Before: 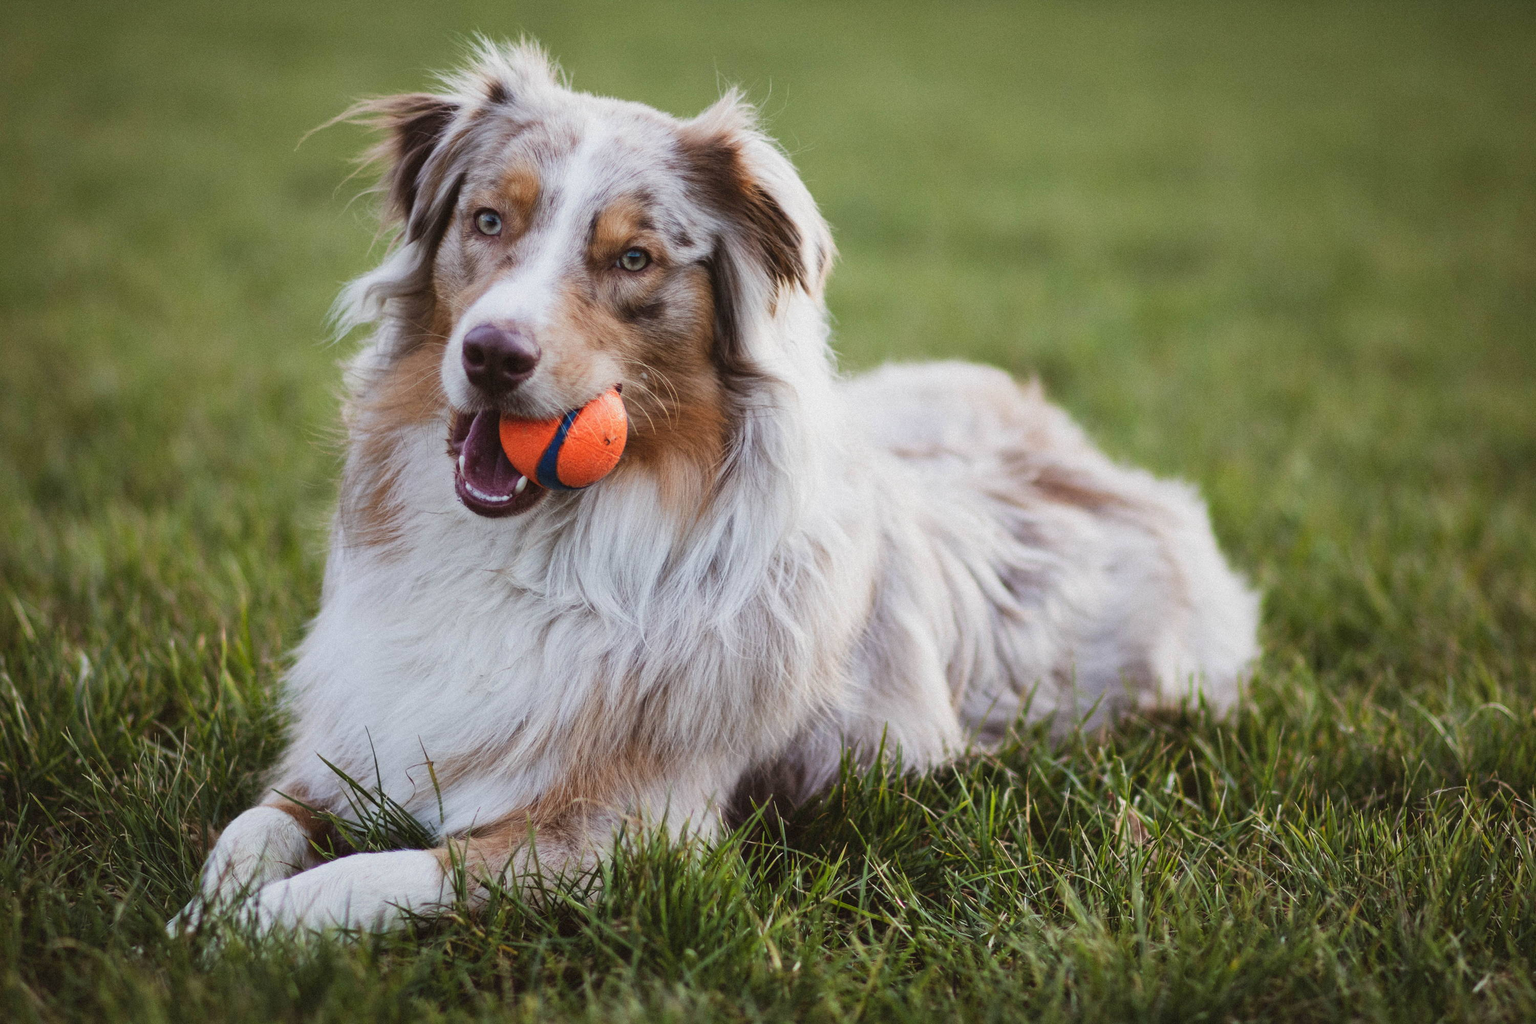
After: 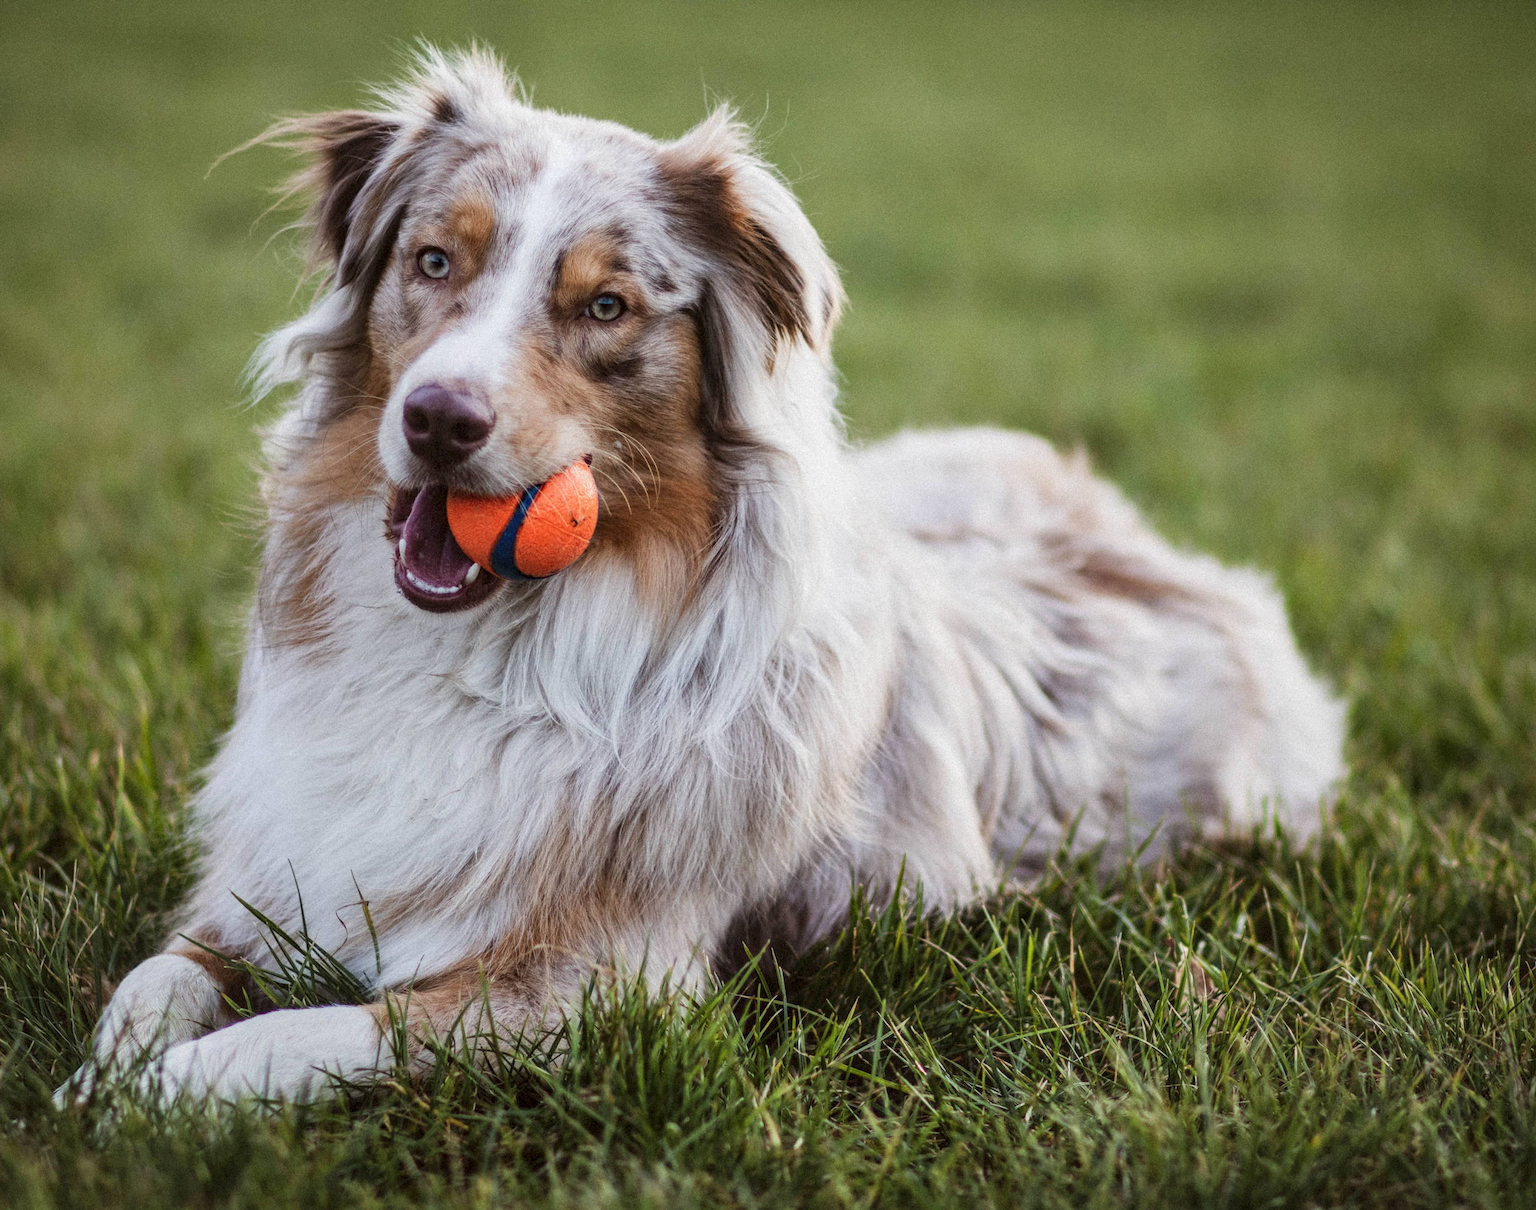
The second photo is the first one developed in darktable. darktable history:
crop: left 7.943%, right 7.493%
local contrast: highlights 24%, detail 130%
